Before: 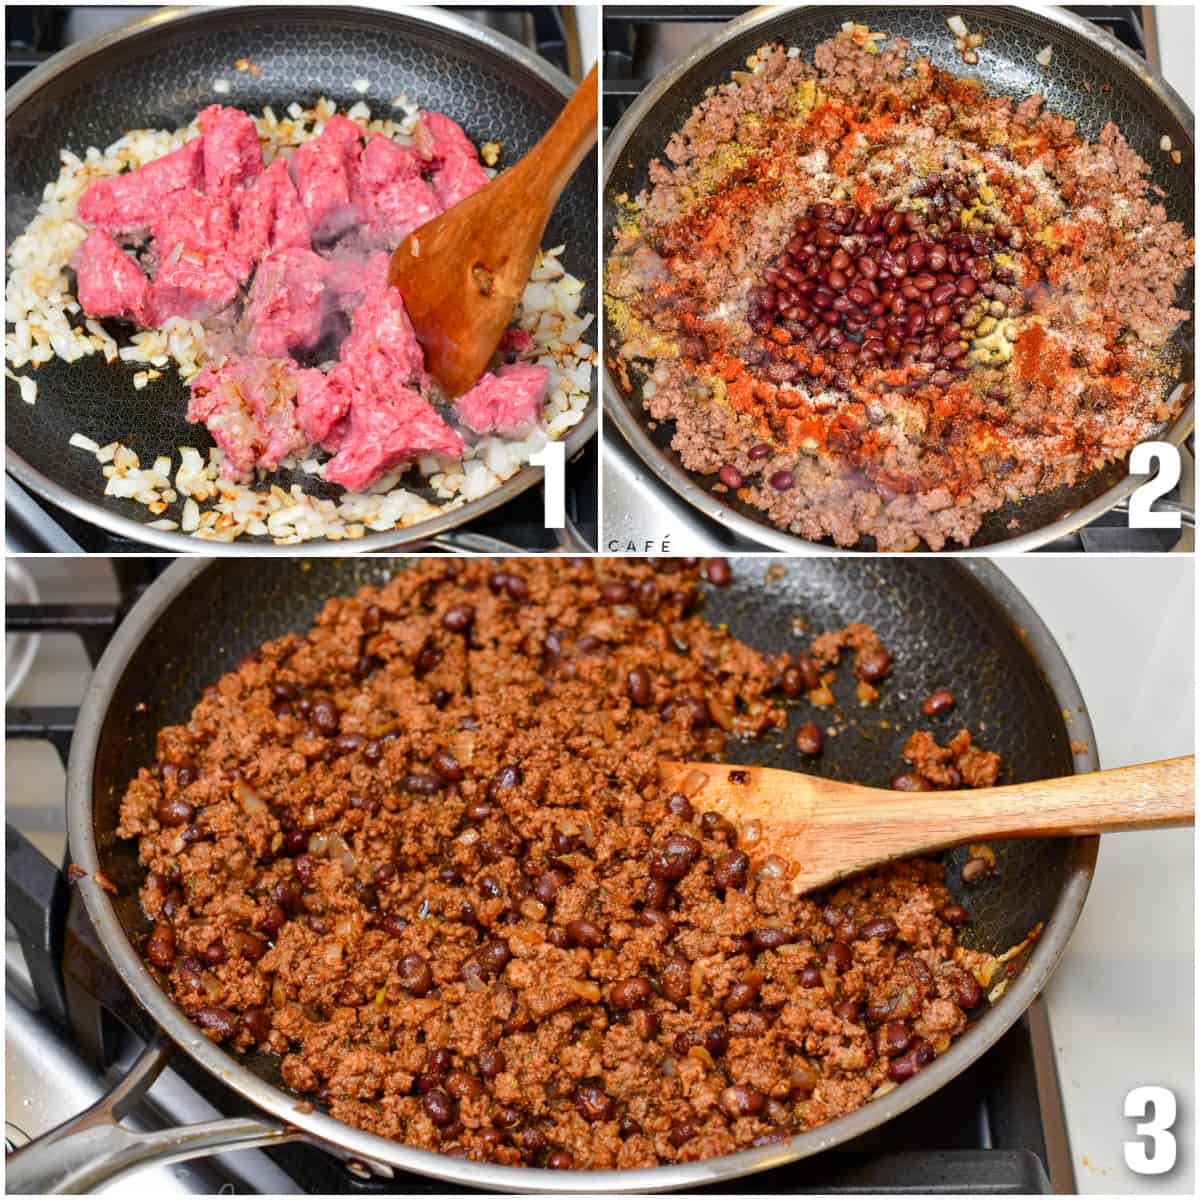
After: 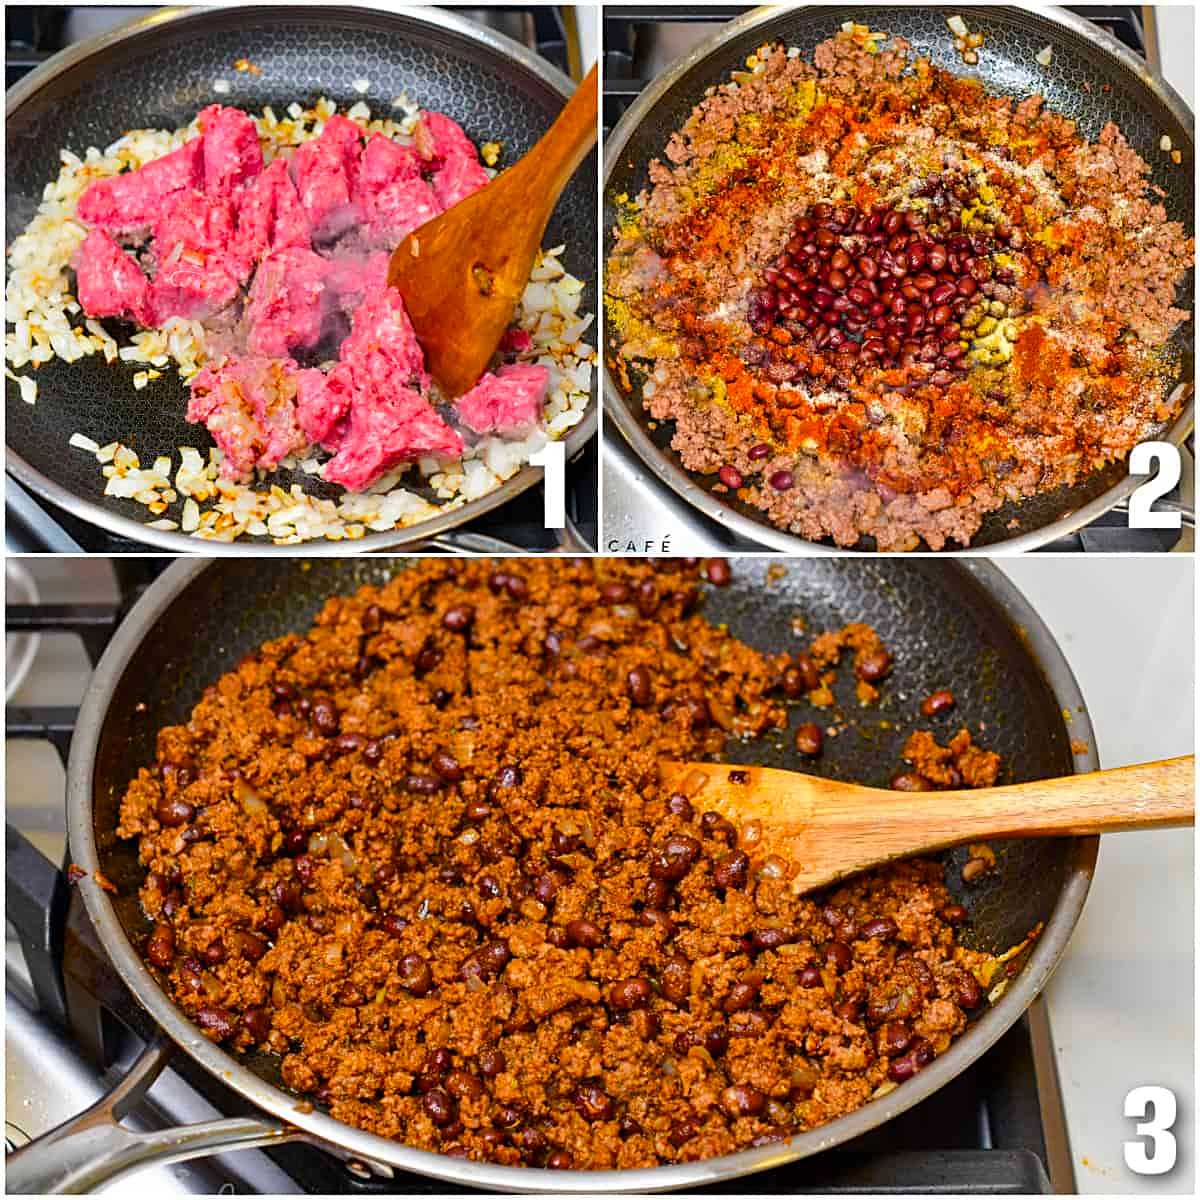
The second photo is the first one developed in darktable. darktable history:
color balance rgb: perceptual saturation grading › global saturation 30.277%, global vibrance 20%
sharpen: on, module defaults
